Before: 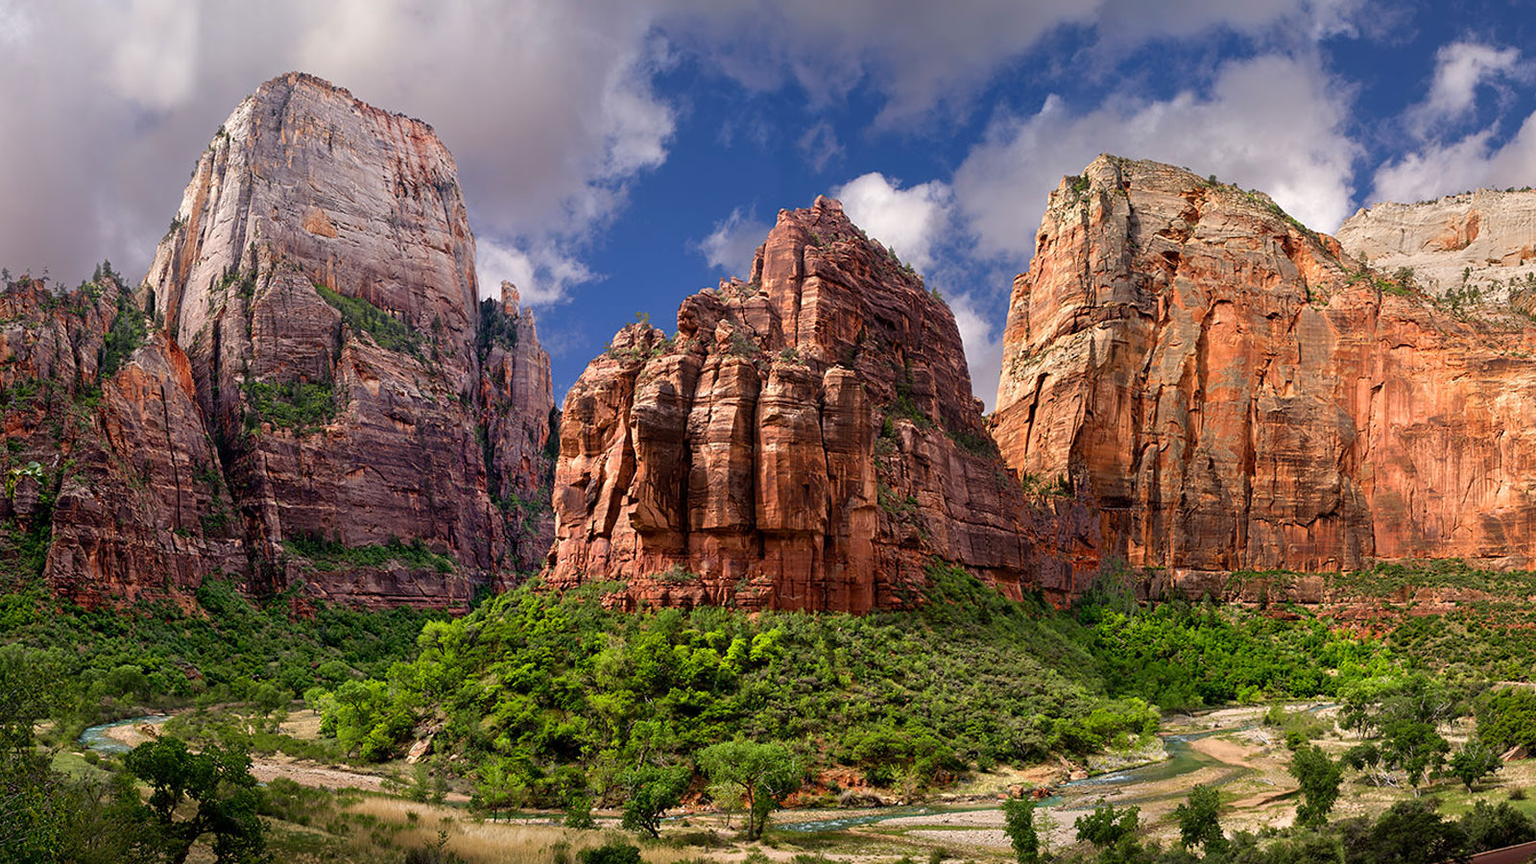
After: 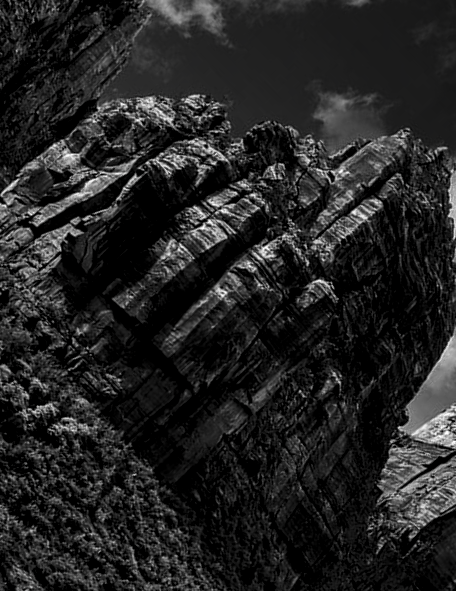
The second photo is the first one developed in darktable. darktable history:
crop and rotate: angle -46.14°, top 16.025%, right 1.005%, bottom 11.761%
local contrast: highlights 22%, detail 150%
contrast brightness saturation: contrast -0.034, brightness -0.595, saturation -0.998
